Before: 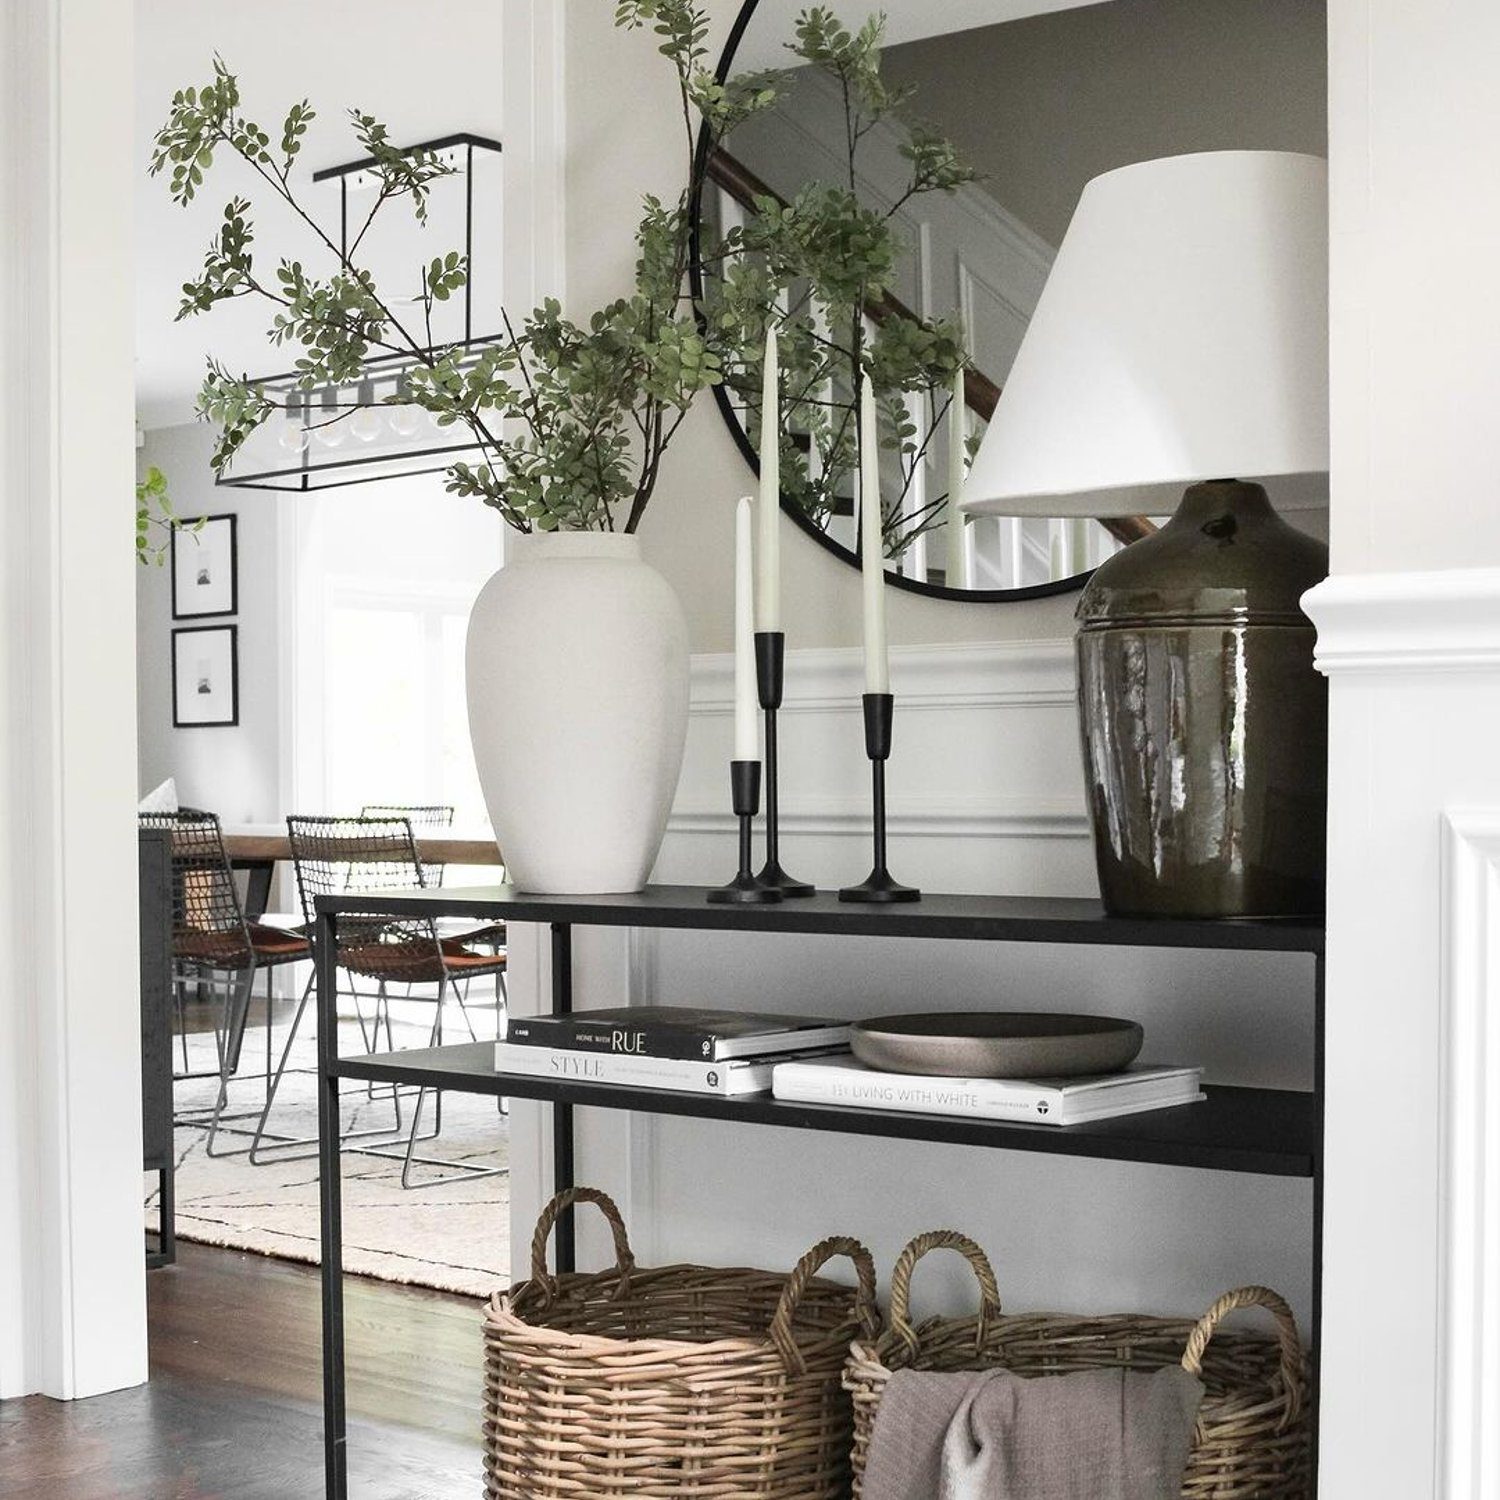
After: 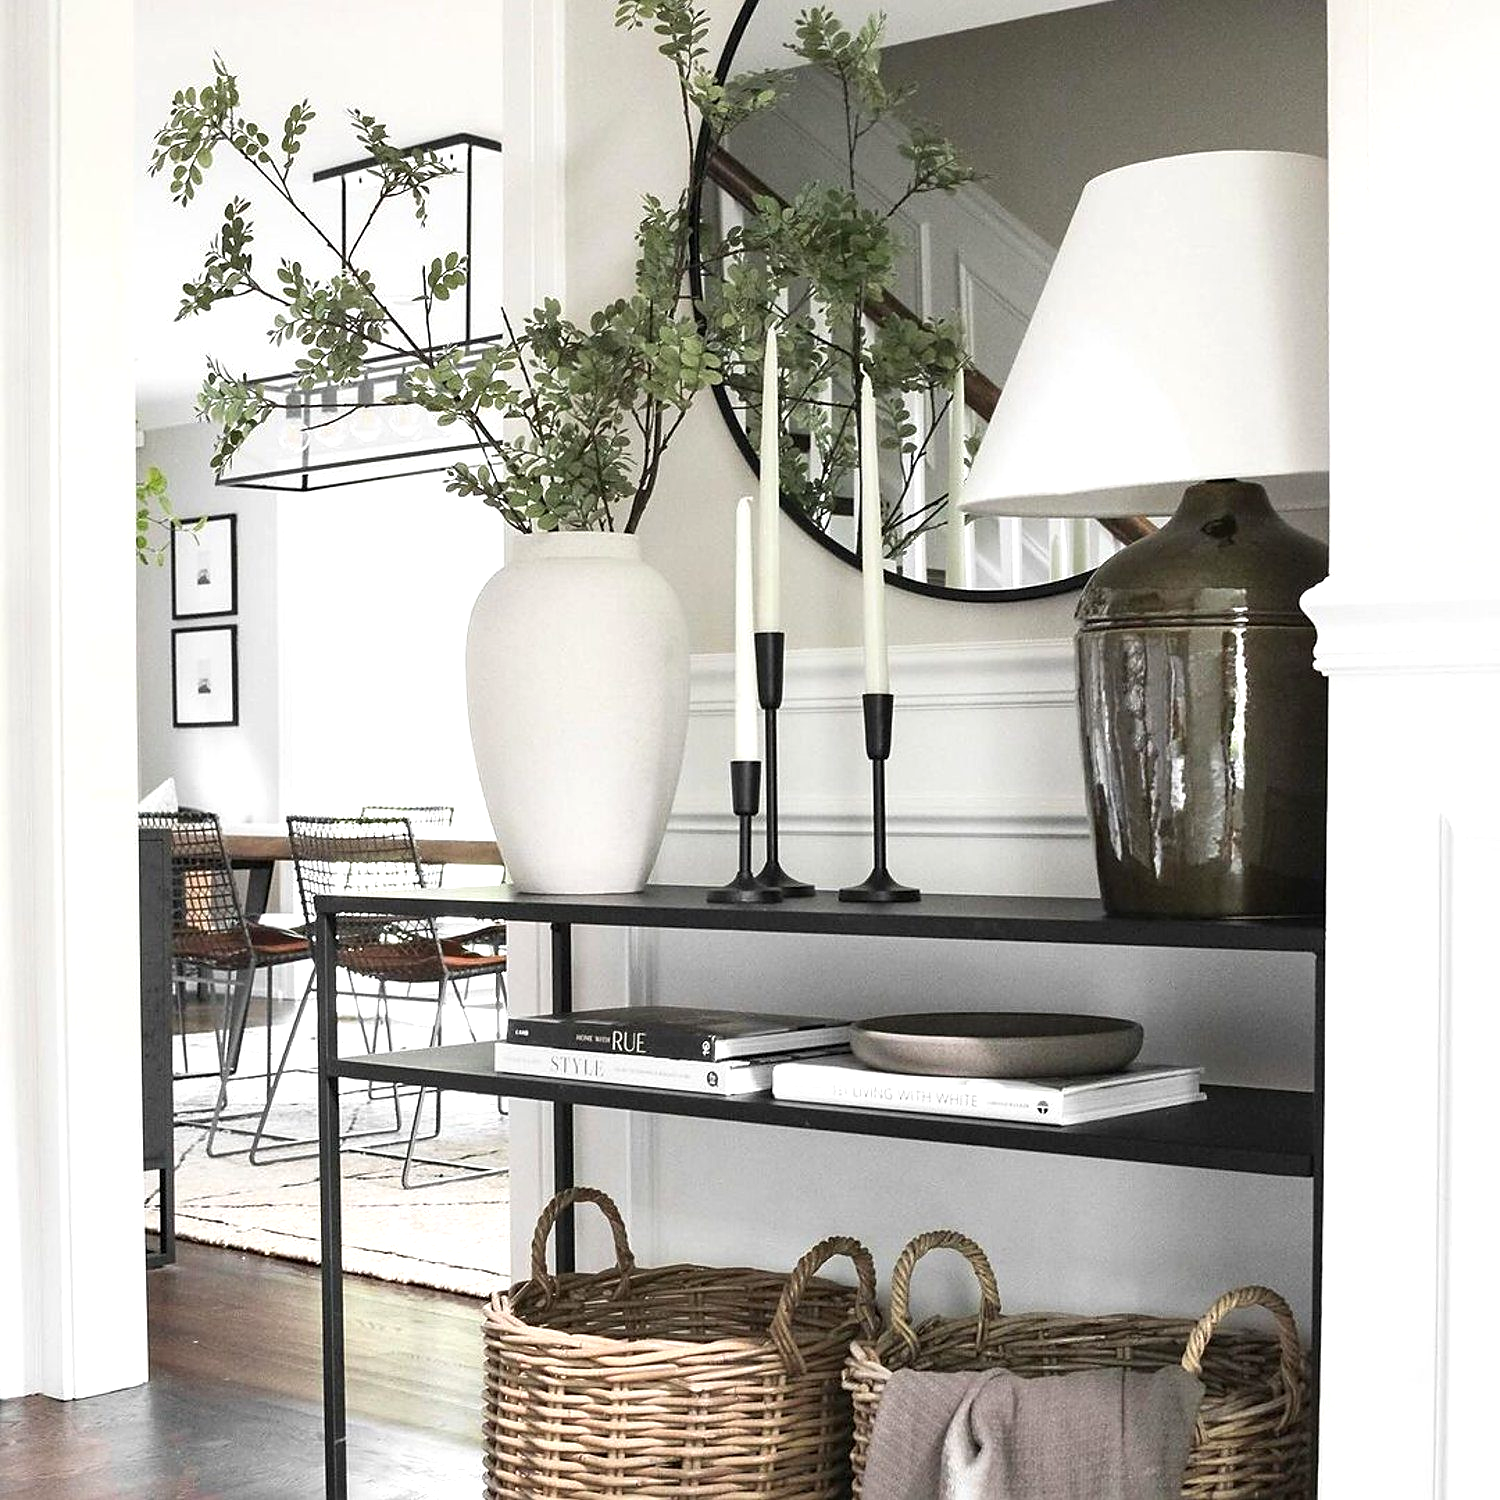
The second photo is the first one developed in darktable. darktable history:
sharpen: radius 1.858, amount 0.394, threshold 1.289
exposure: black level correction 0, exposure 0.399 EV, compensate highlight preservation false
